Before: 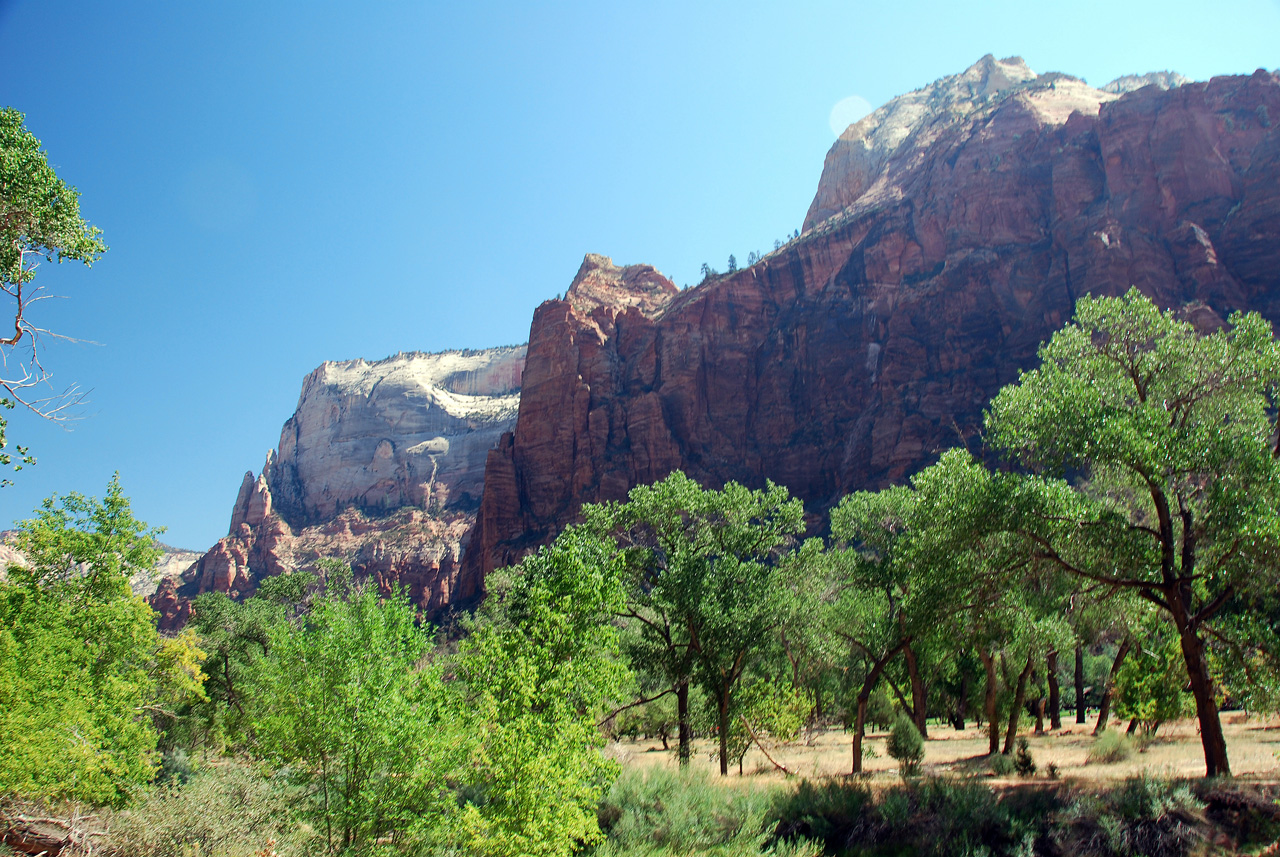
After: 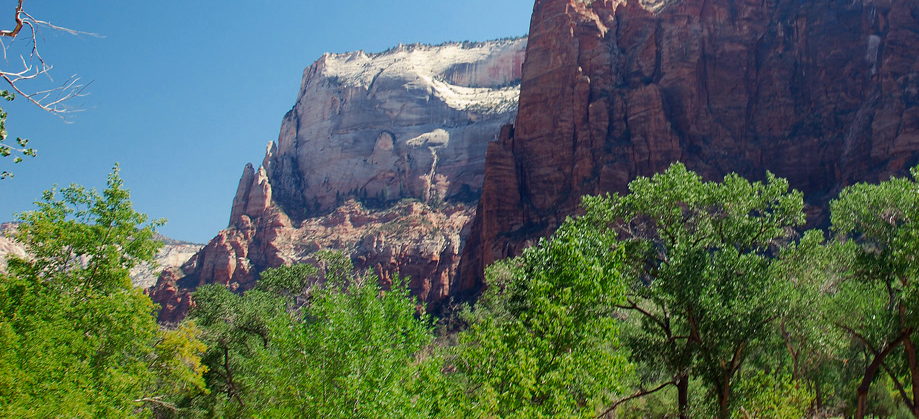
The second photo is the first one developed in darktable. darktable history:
color zones: curves: ch0 [(0, 0.425) (0.143, 0.422) (0.286, 0.42) (0.429, 0.419) (0.571, 0.419) (0.714, 0.42) (0.857, 0.422) (1, 0.425)], mix 30.6%
crop: top 36.026%, right 28.174%, bottom 15.029%
color correction: highlights a* 3.03, highlights b* -0.996, shadows a* -0.086, shadows b* 1.88, saturation 0.984
